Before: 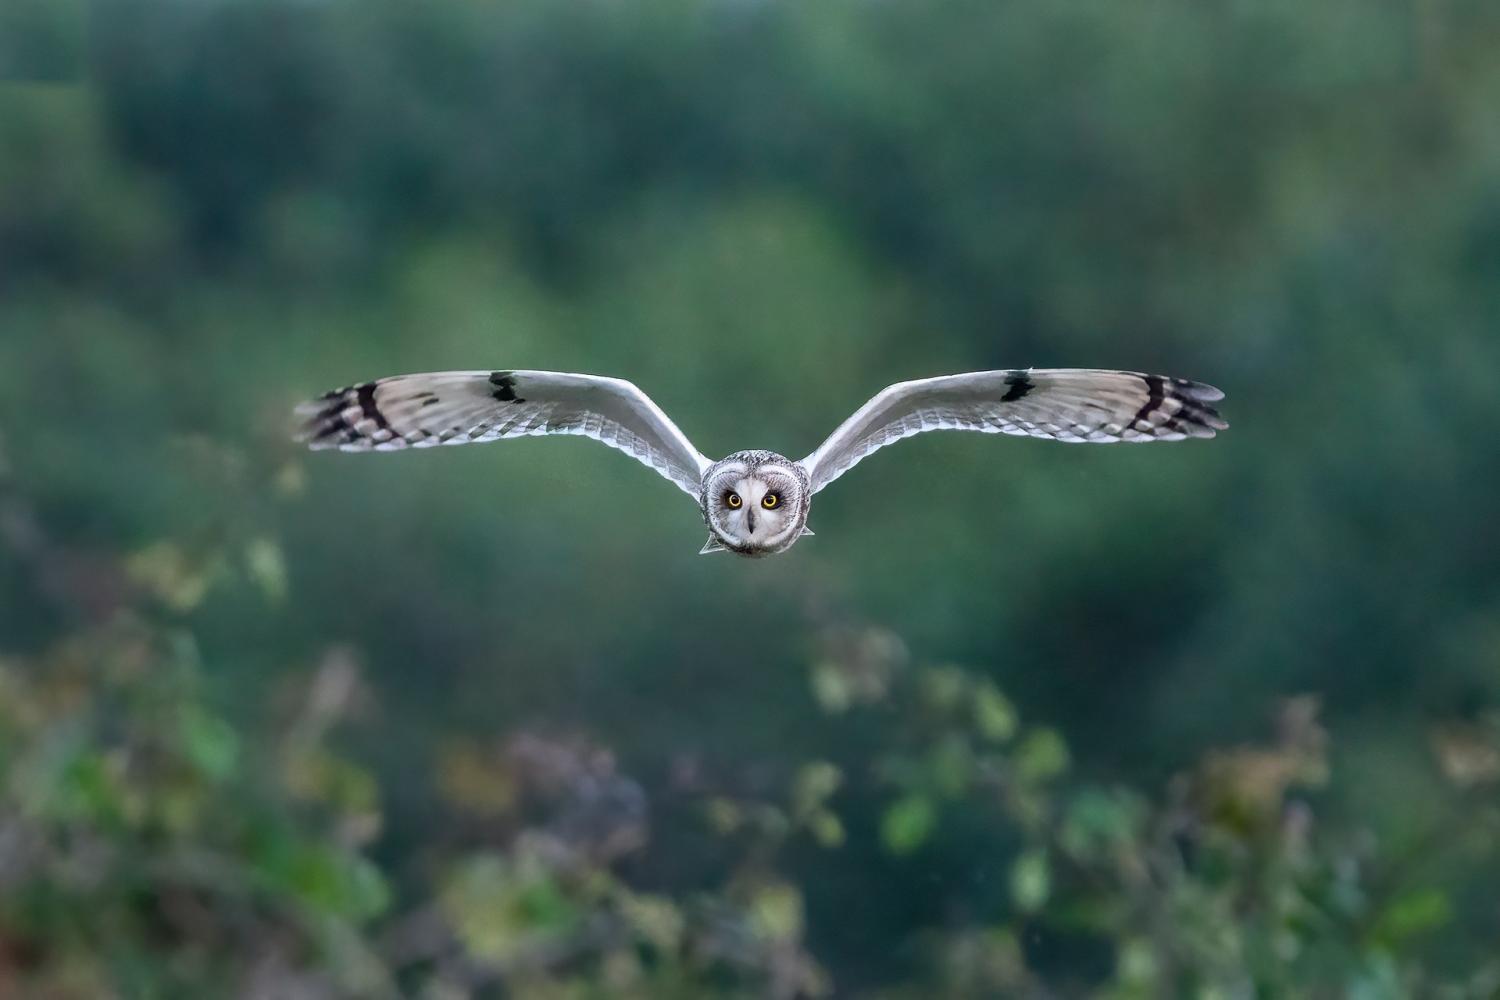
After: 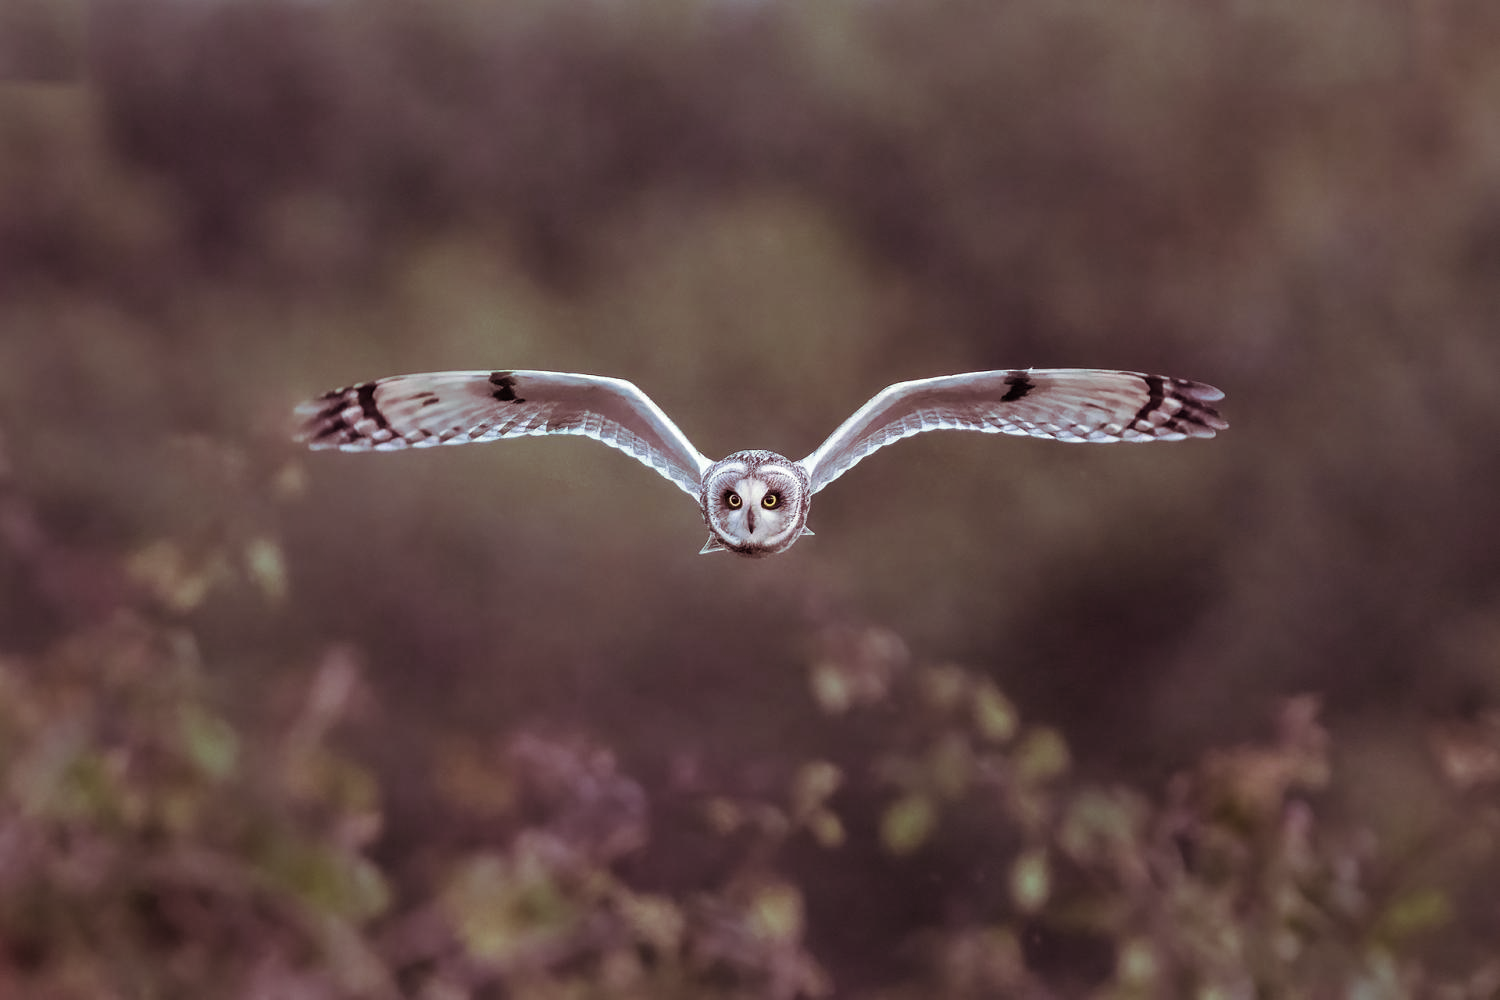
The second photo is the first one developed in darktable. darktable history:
split-toning: on, module defaults
exposure: exposure 0.02 EV, compensate highlight preservation false
